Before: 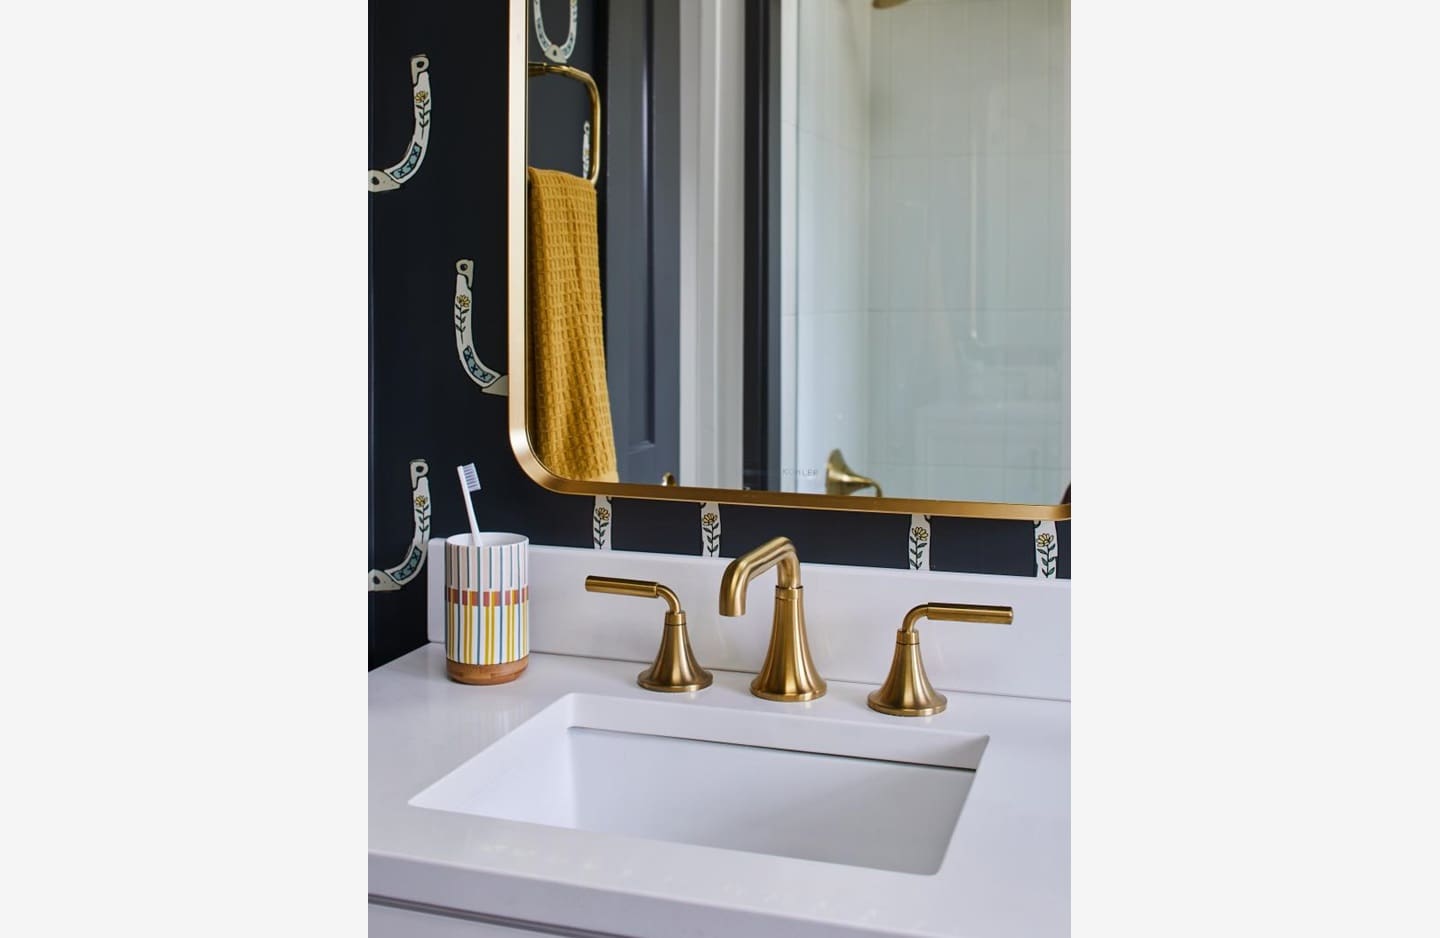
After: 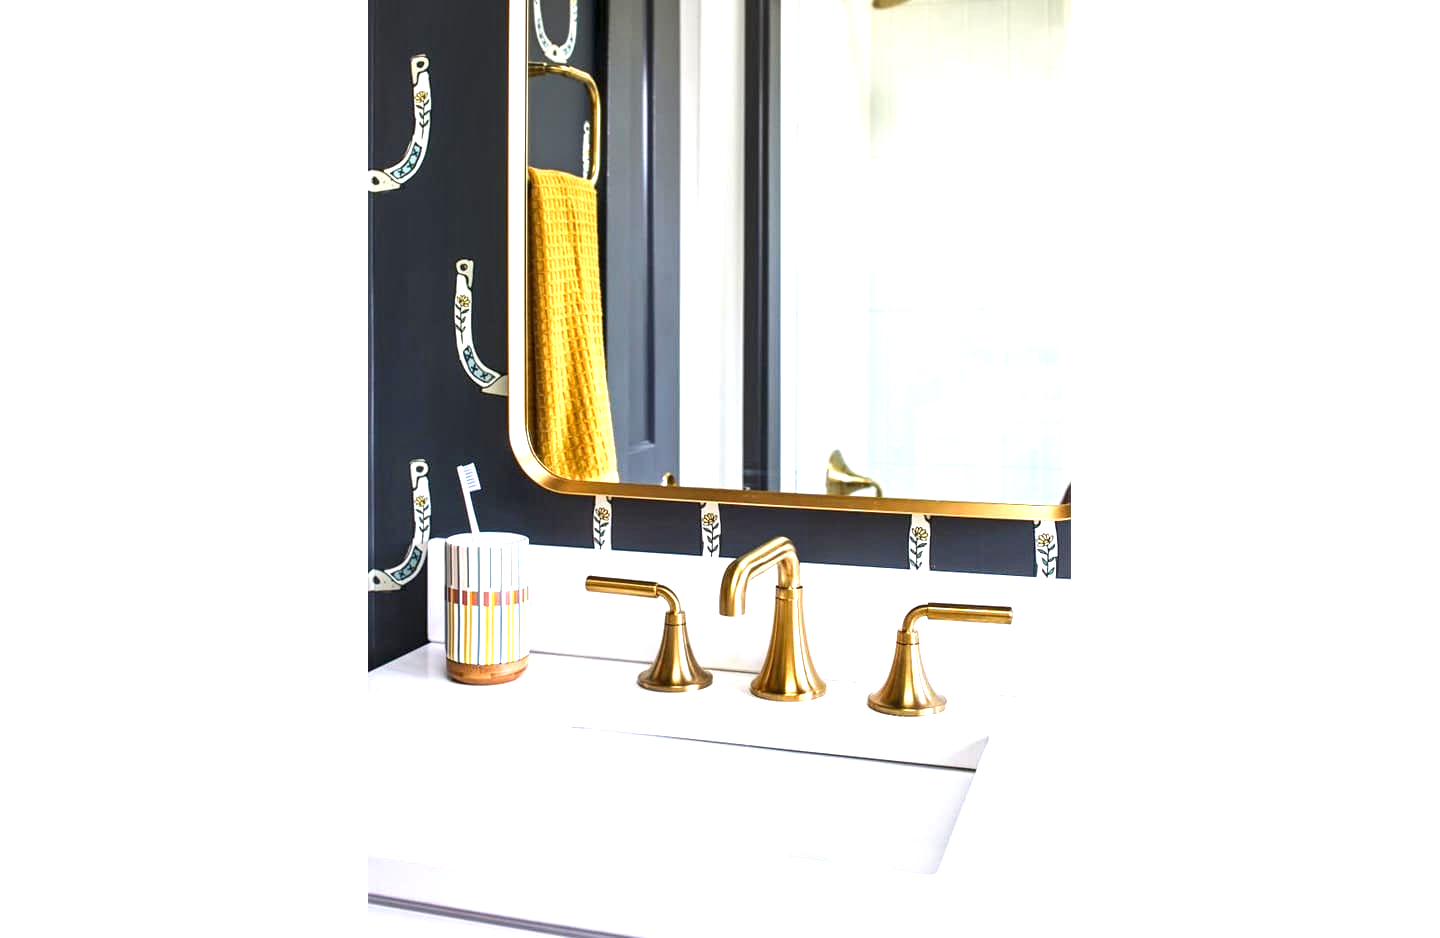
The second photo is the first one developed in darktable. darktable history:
exposure: black level correction 0, exposure 1.625 EV, compensate exposure bias true, compensate highlight preservation false
local contrast: highlights 25%, shadows 75%, midtone range 0.75
